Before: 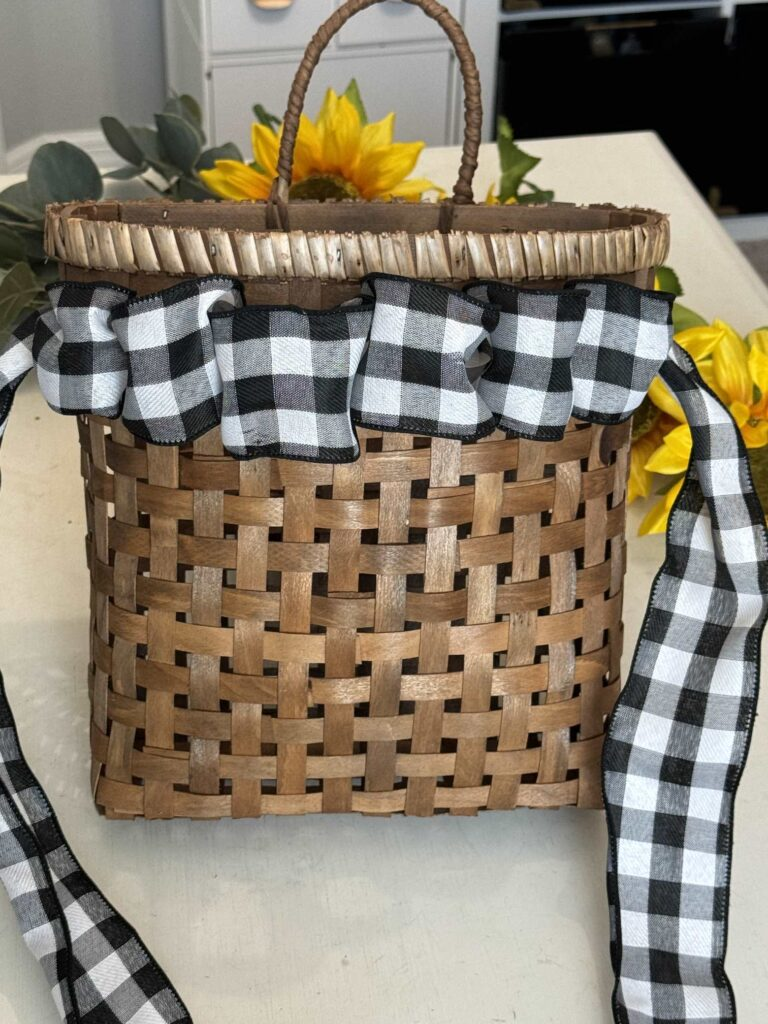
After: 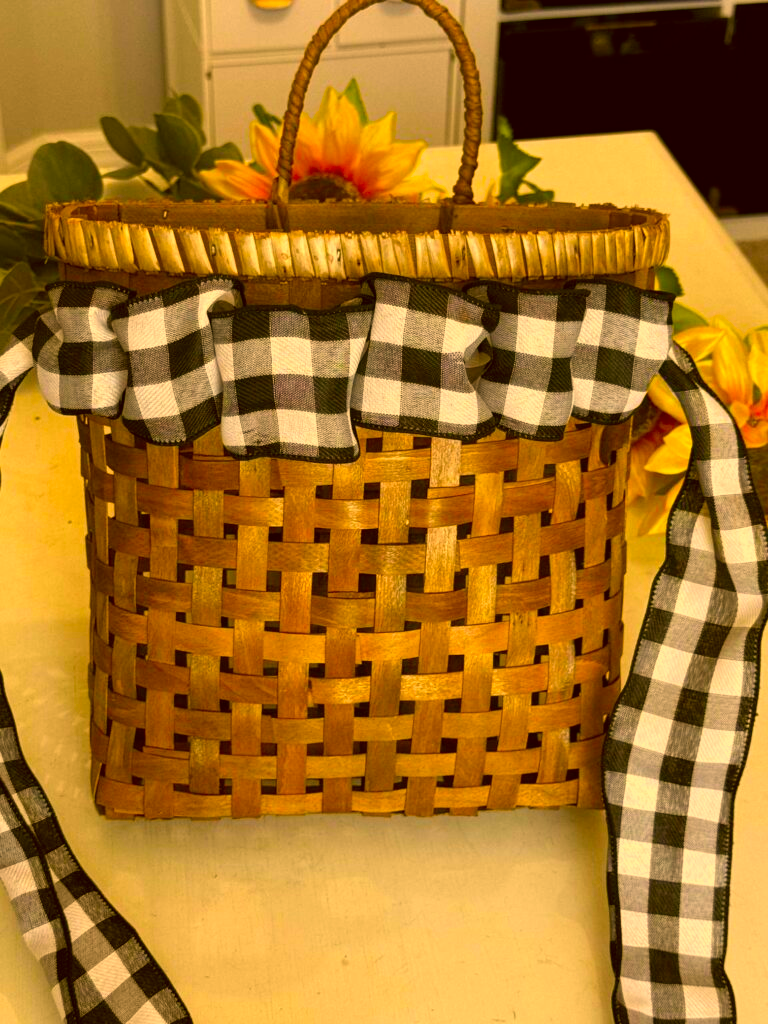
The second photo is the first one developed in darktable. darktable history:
color correction: highlights a* 10.7, highlights b* 30.21, shadows a* 2.71, shadows b* 16.88, saturation 1.74
